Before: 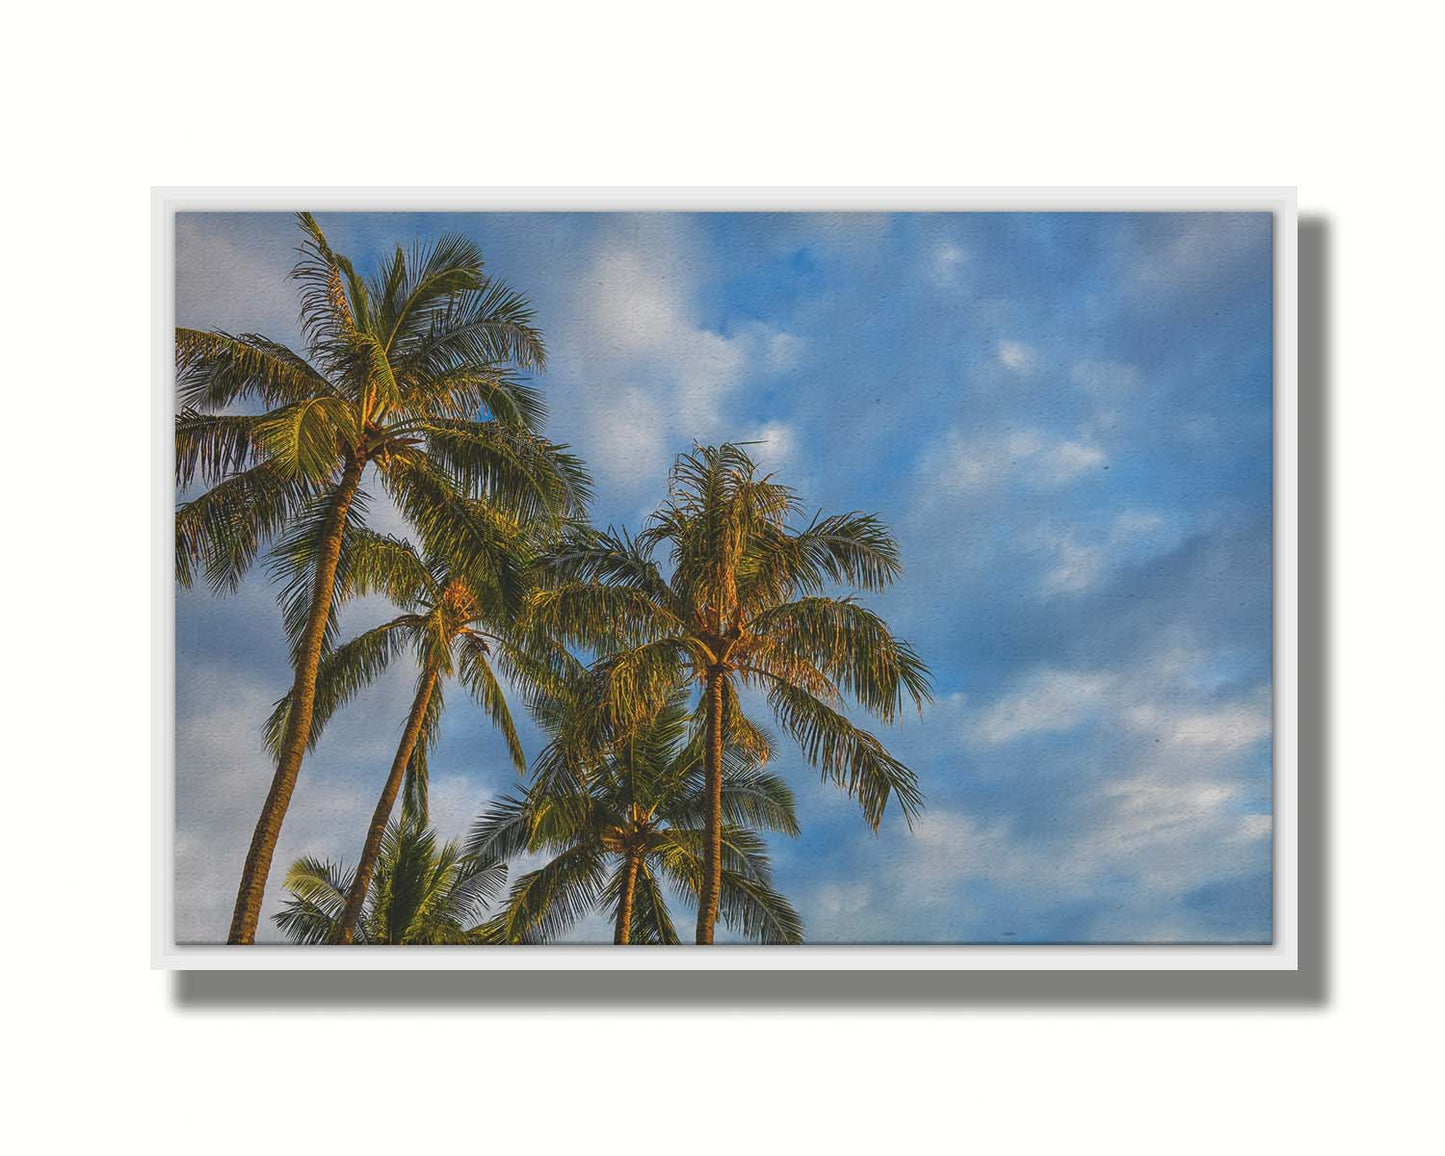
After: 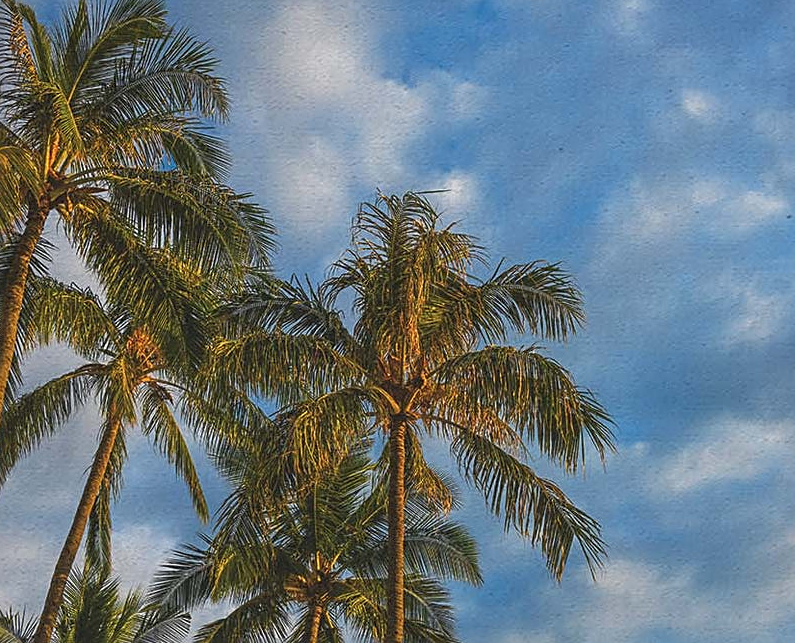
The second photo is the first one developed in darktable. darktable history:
crop and rotate: left 22.004%, top 21.725%, right 22.948%, bottom 22.629%
local contrast: highlights 103%, shadows 98%, detail 119%, midtone range 0.2
sharpen: on, module defaults
